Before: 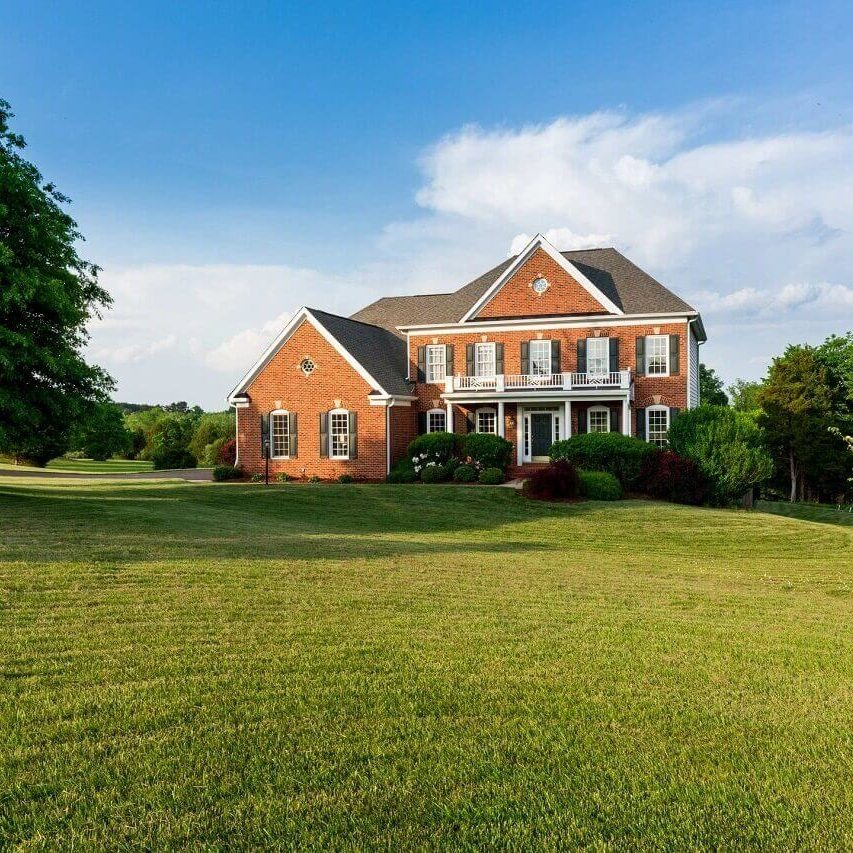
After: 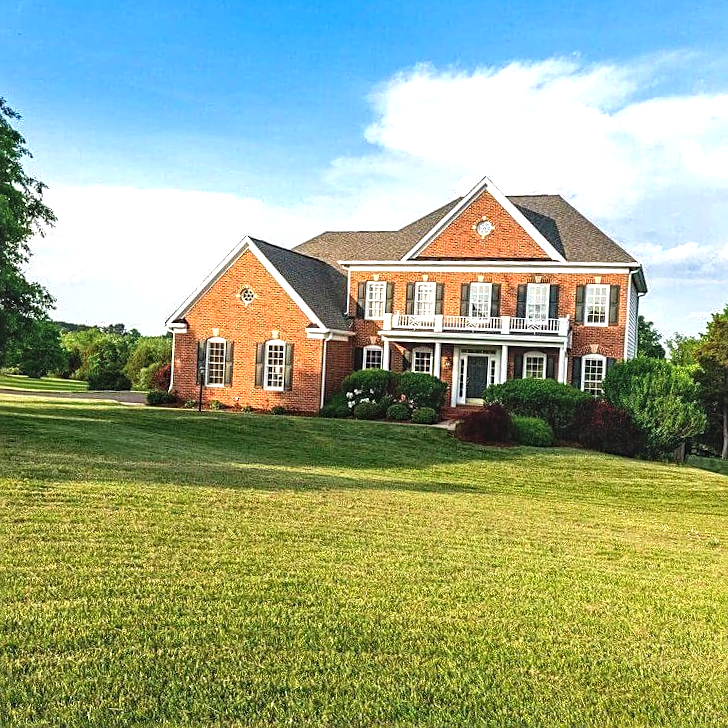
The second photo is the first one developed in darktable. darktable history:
sharpen: on, module defaults
exposure: black level correction -0.005, exposure 0.622 EV, compensate highlight preservation false
local contrast: on, module defaults
haze removal: compatibility mode true, adaptive false
crop and rotate: angle -3.27°, left 5.211%, top 5.211%, right 4.607%, bottom 4.607%
